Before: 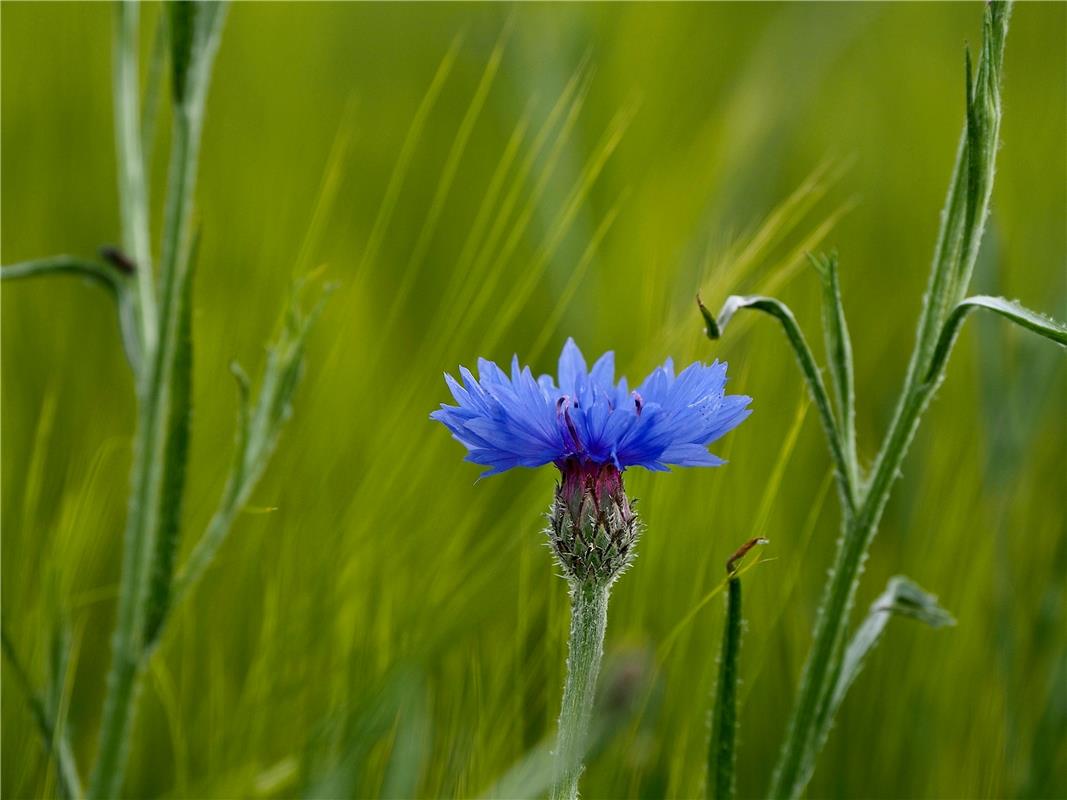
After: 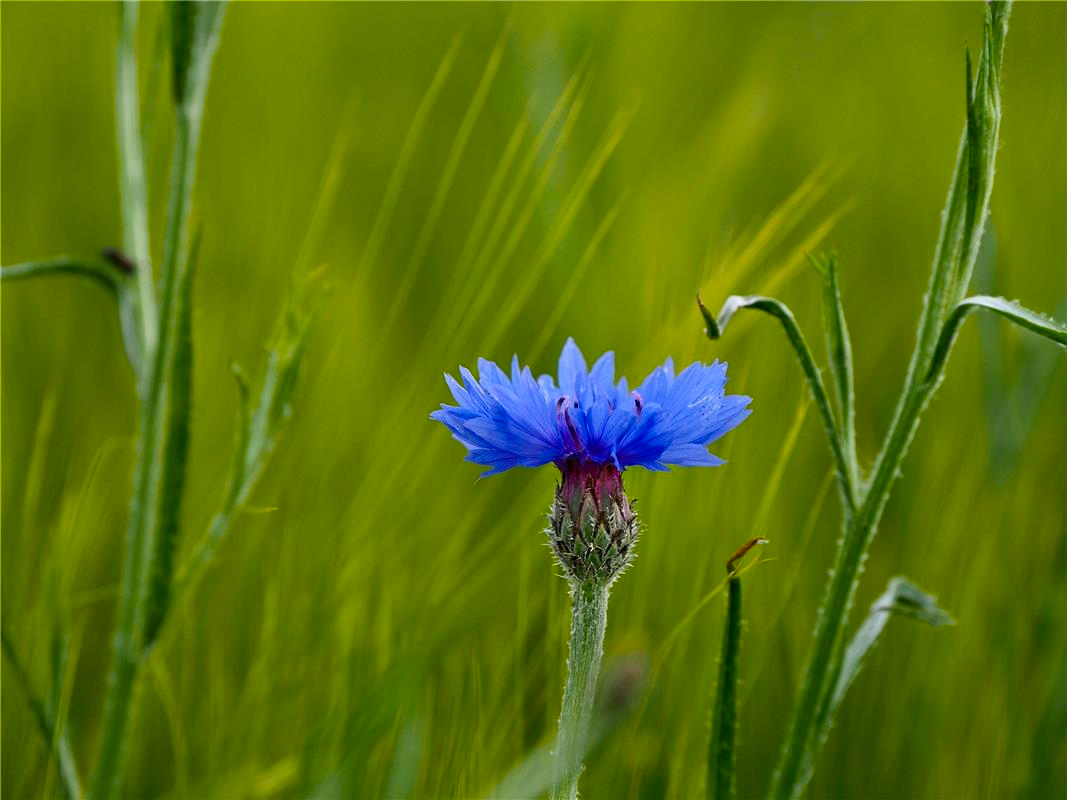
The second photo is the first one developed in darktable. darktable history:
color balance rgb: perceptual saturation grading › global saturation 0.64%, perceptual saturation grading › mid-tones 11.755%, global vibrance 32.024%
